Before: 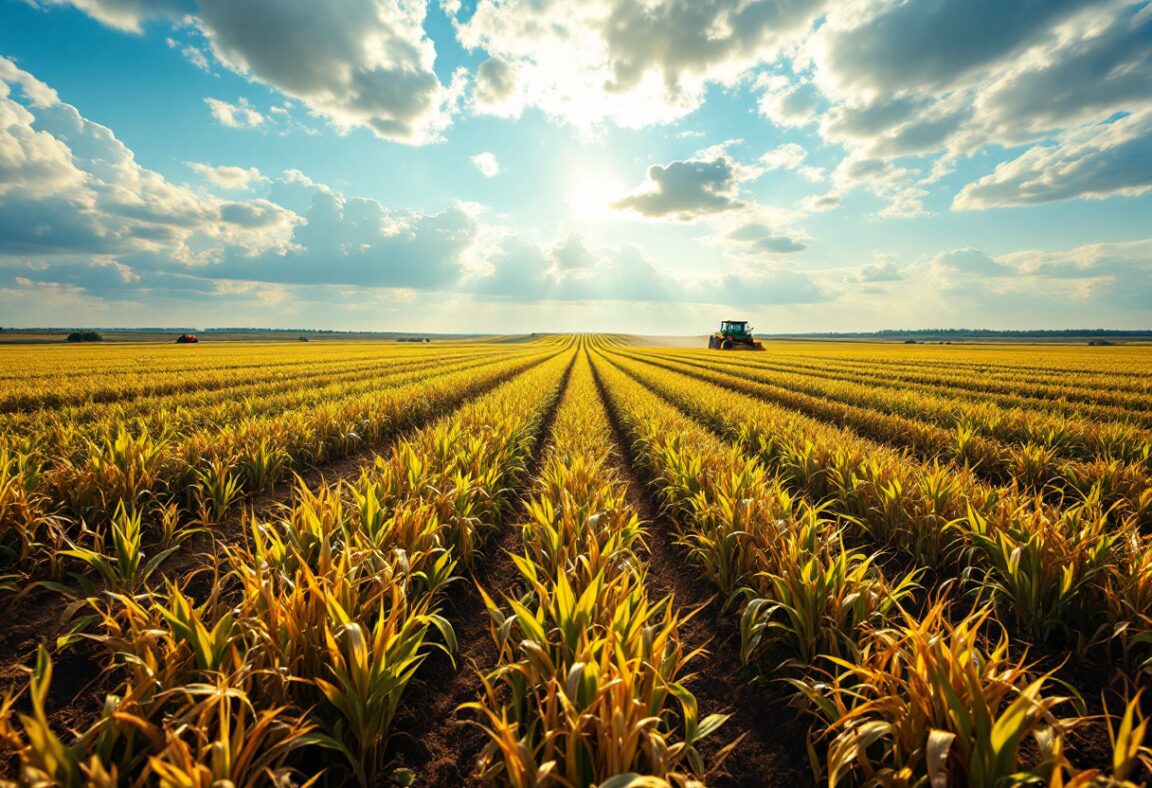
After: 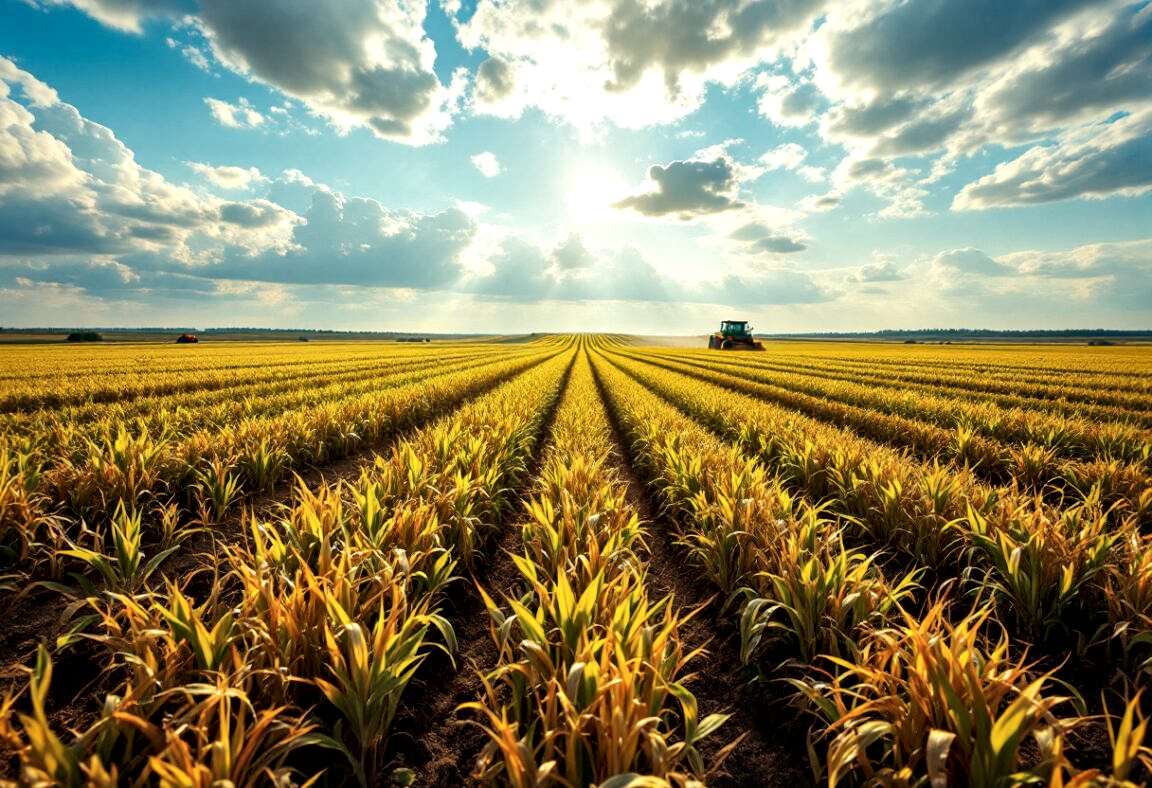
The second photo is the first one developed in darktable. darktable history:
local contrast: mode bilateral grid, contrast 49, coarseness 51, detail 150%, midtone range 0.2
